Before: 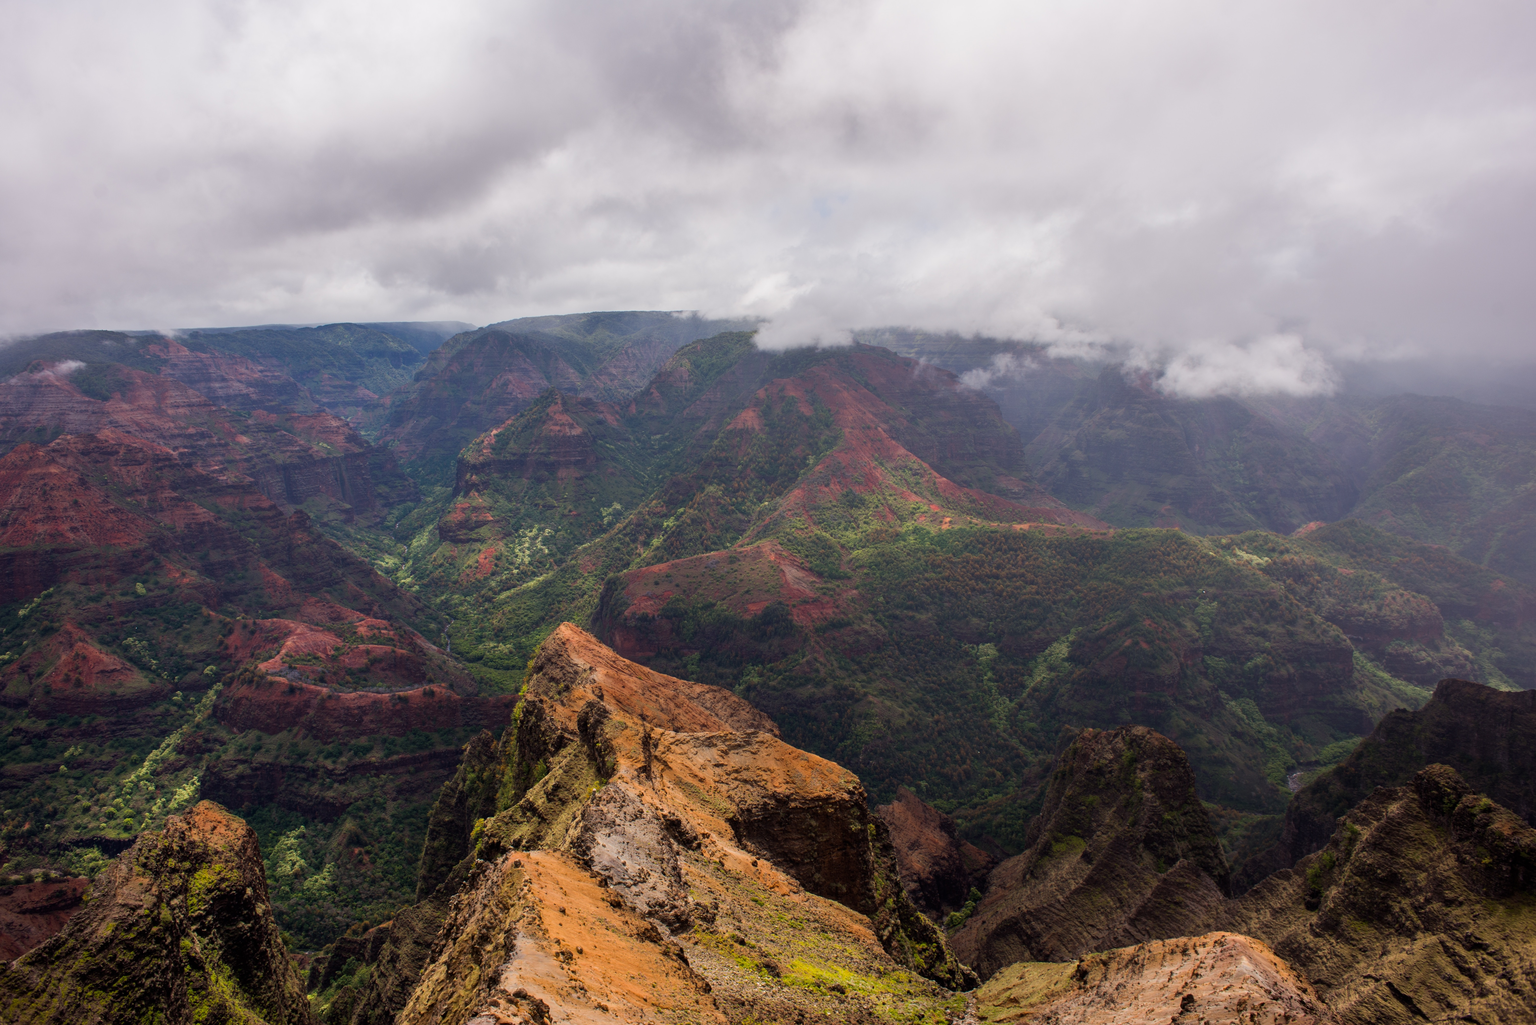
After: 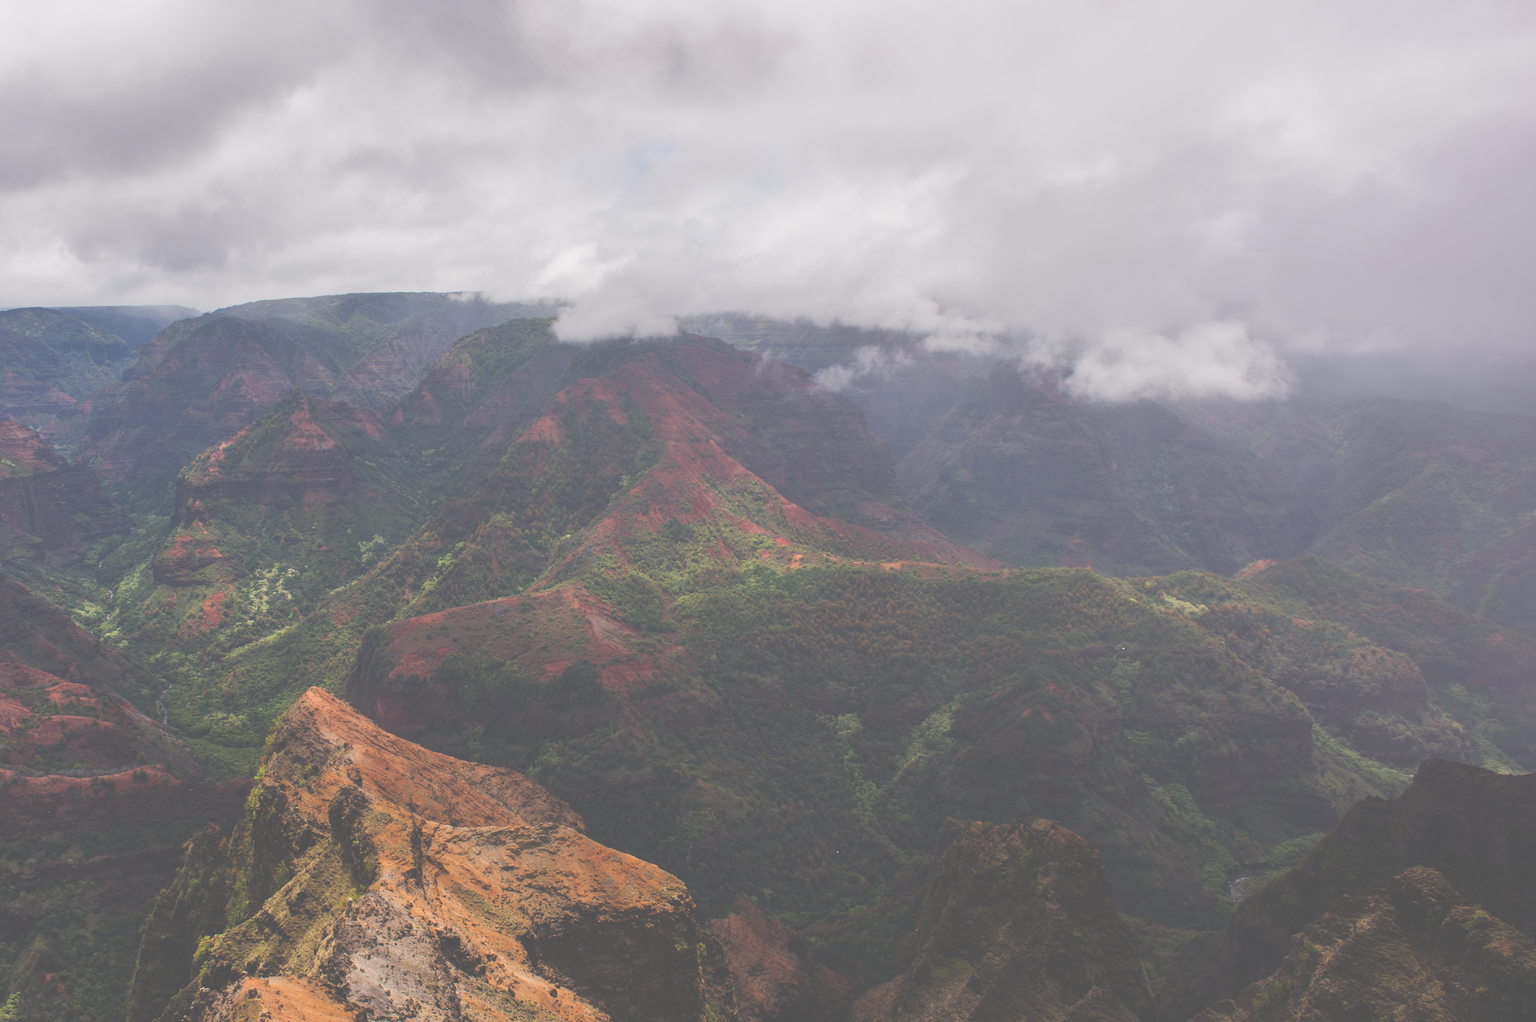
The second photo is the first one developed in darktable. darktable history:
exposure: black level correction -0.087, compensate highlight preservation false
crop and rotate: left 20.74%, top 7.912%, right 0.375%, bottom 13.378%
